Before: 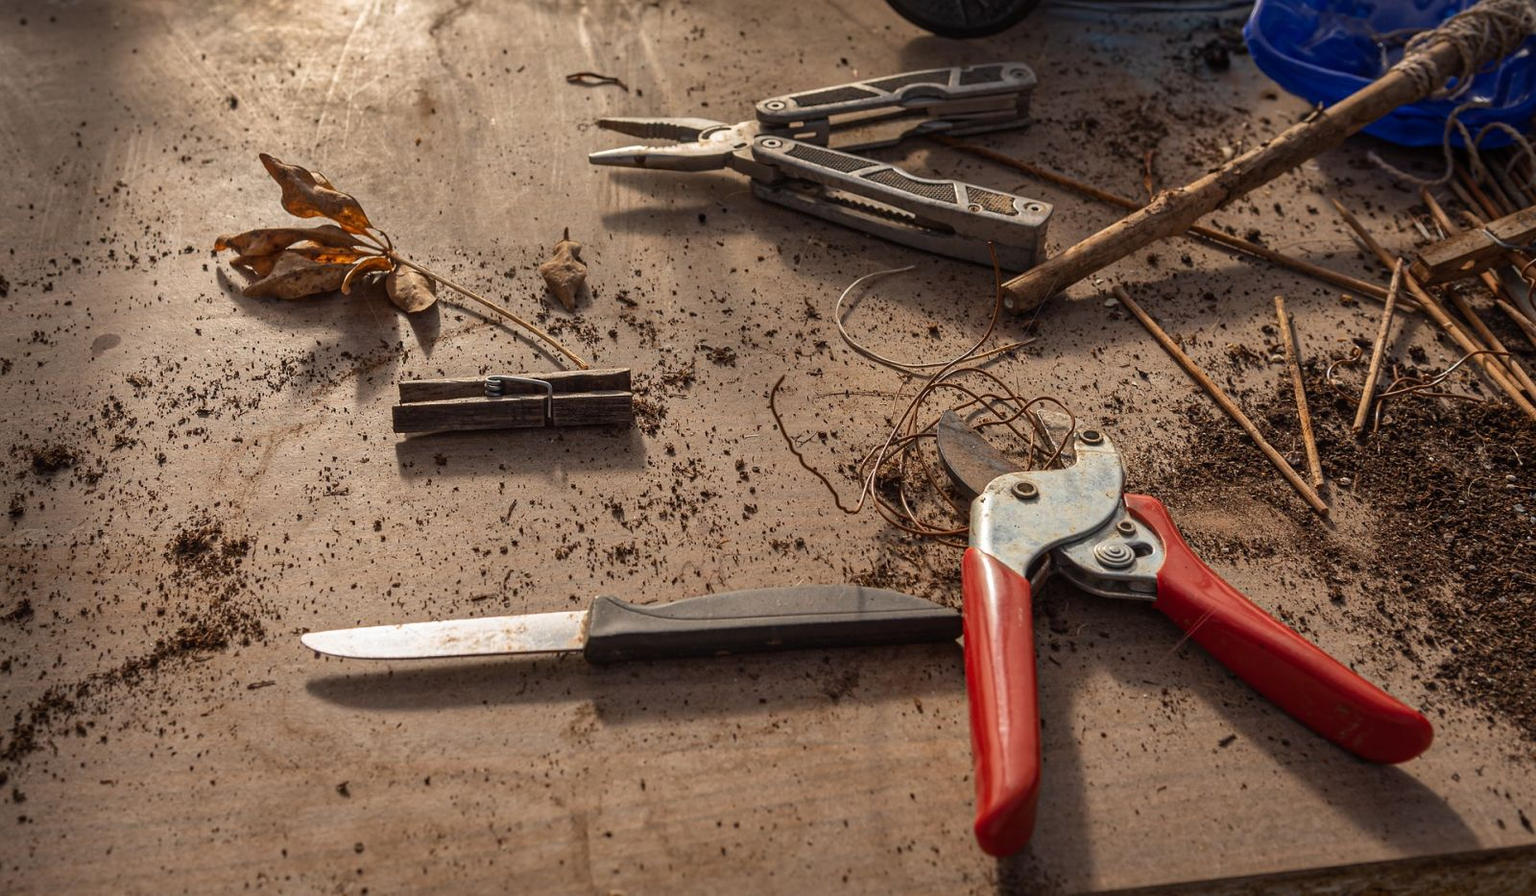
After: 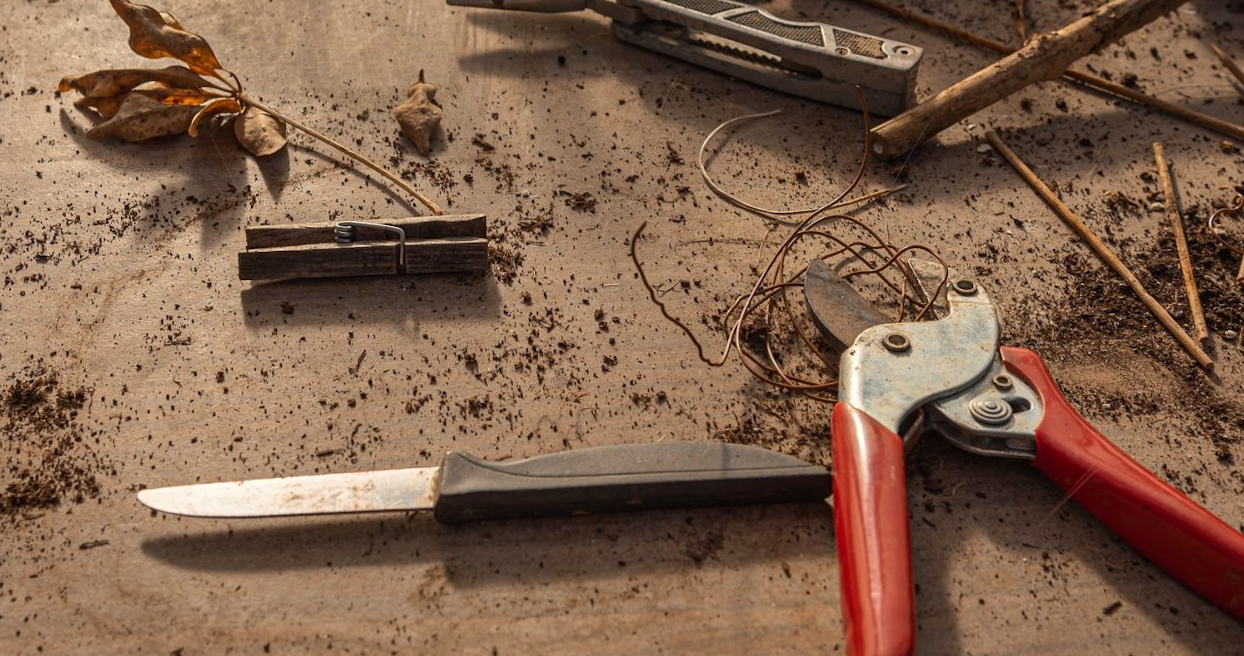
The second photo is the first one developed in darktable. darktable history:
color calibration: x 0.334, y 0.349, temperature 5426 K
white balance: emerald 1
crop: left 9.712%, top 16.928%, right 10.845%, bottom 12.332%
rotate and perspective: rotation 0.226°, lens shift (vertical) -0.042, crop left 0.023, crop right 0.982, crop top 0.006, crop bottom 0.994
